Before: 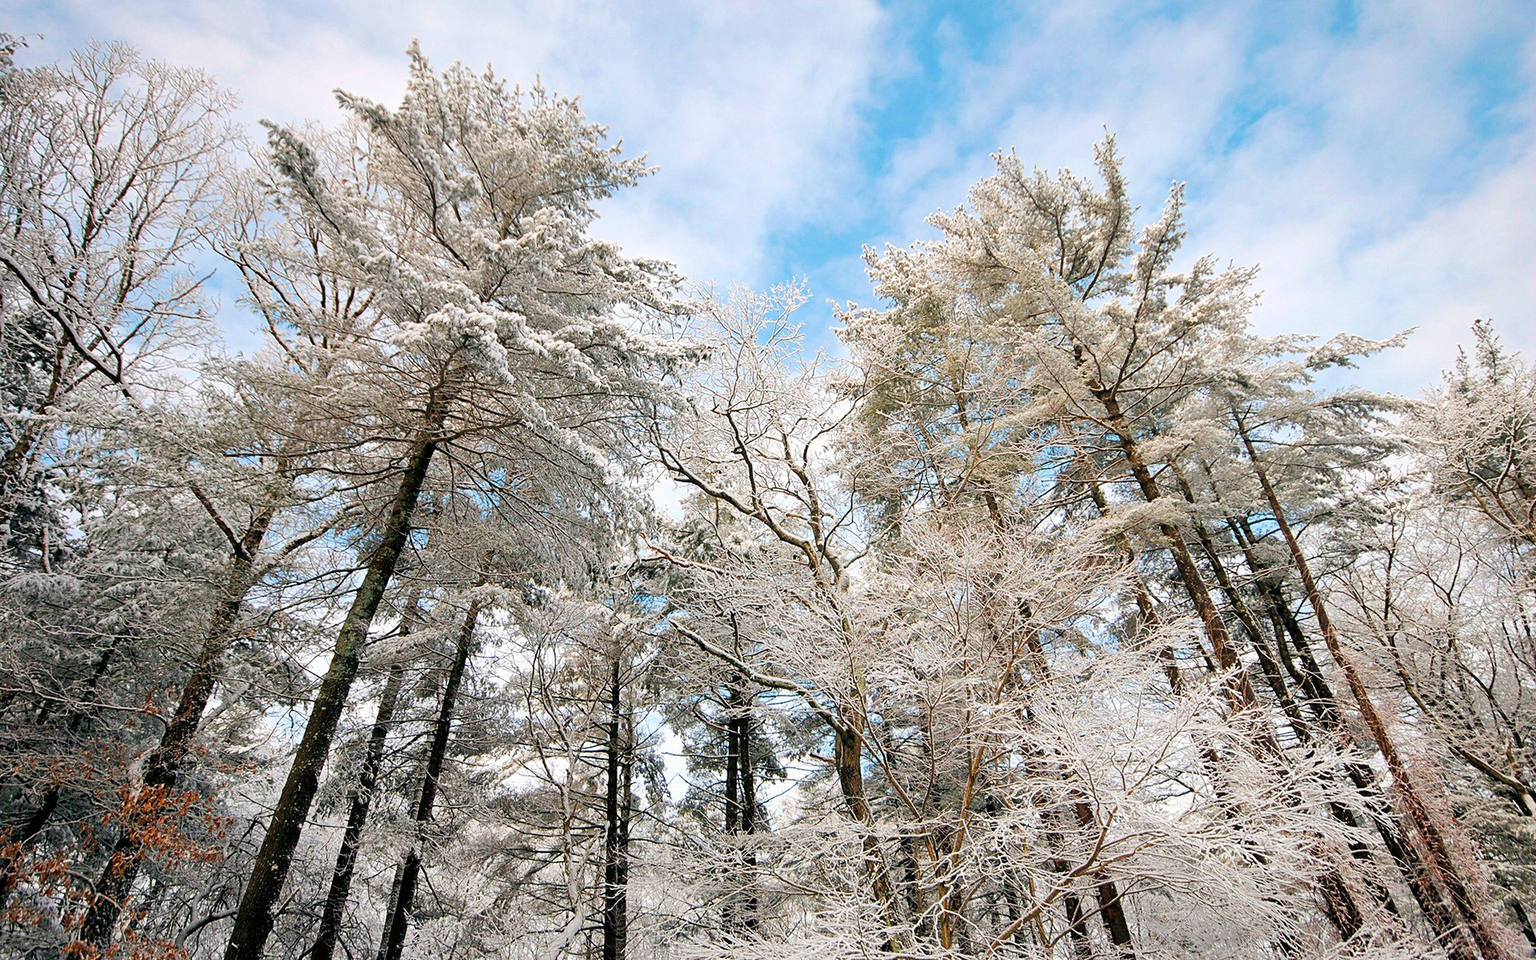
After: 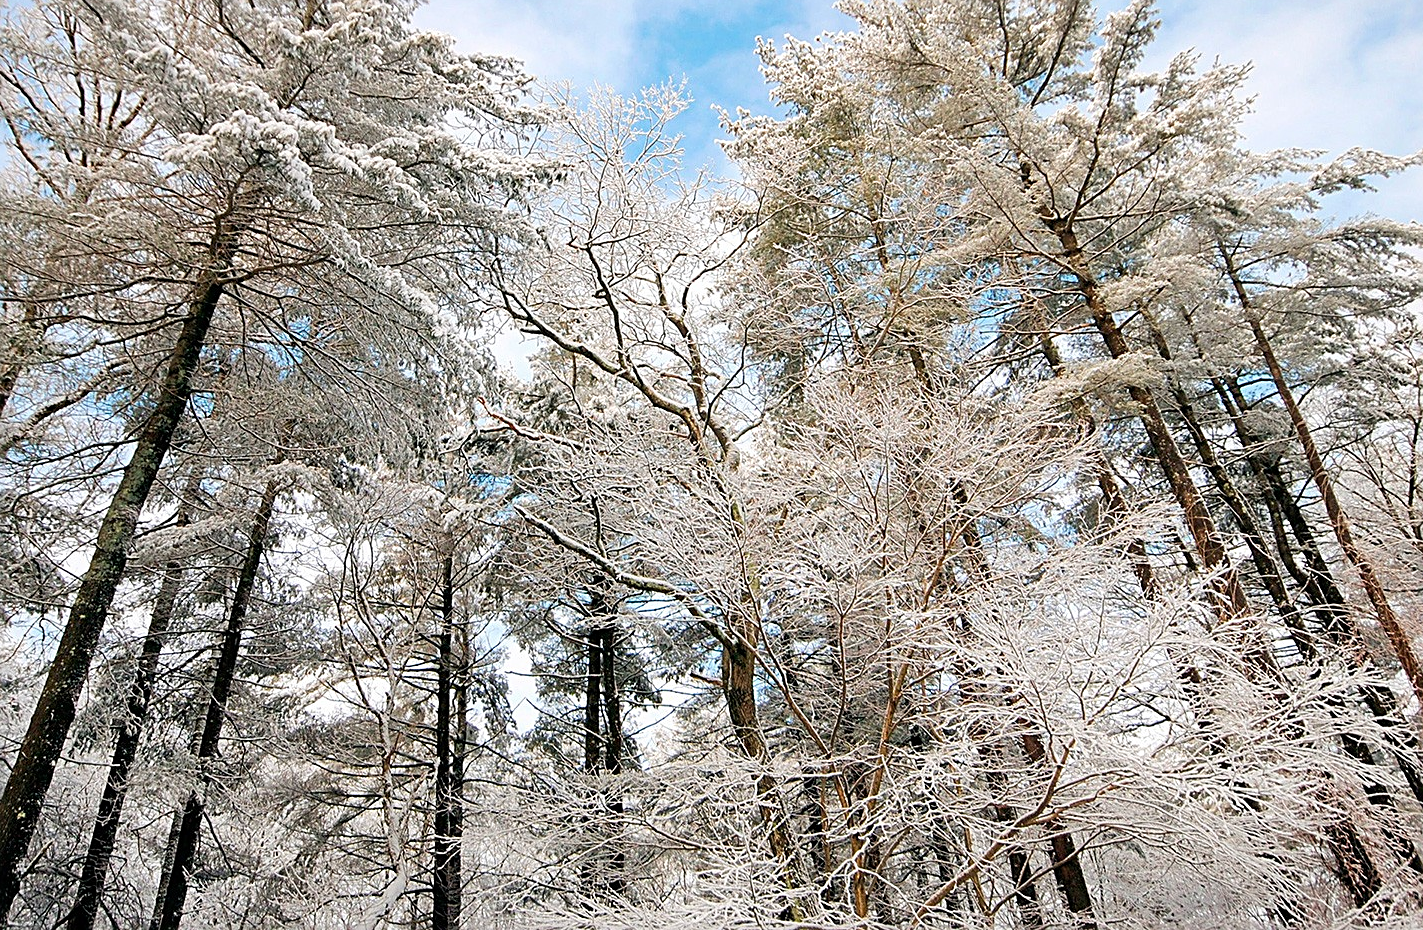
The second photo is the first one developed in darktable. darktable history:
crop: left 16.822%, top 22.434%, right 9.058%
sharpen: amount 0.491
